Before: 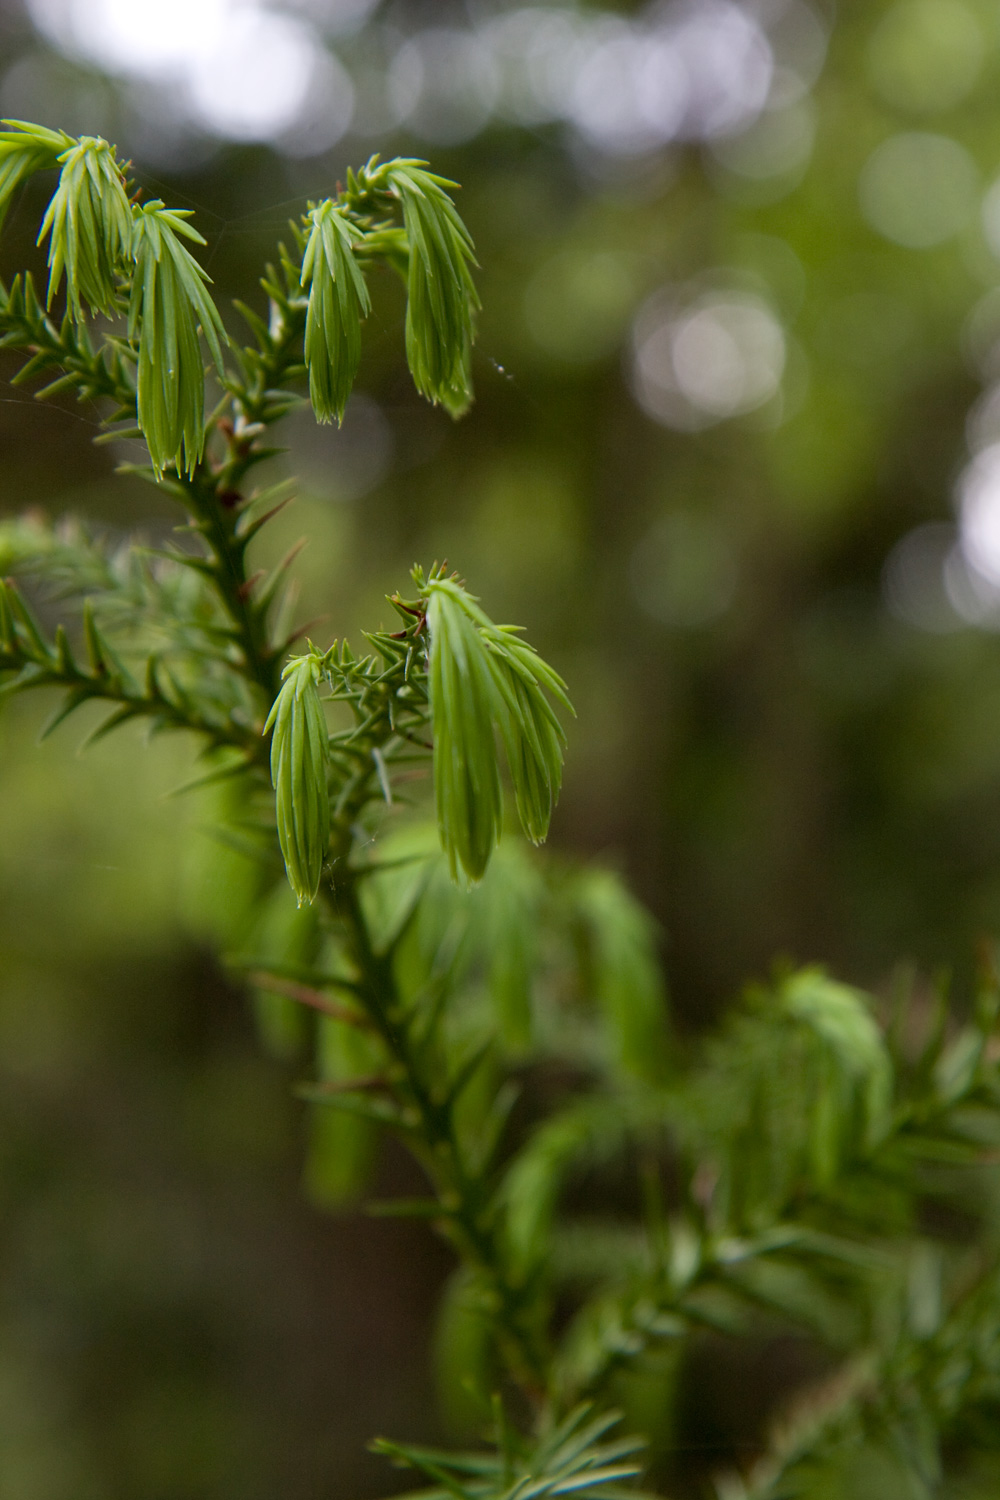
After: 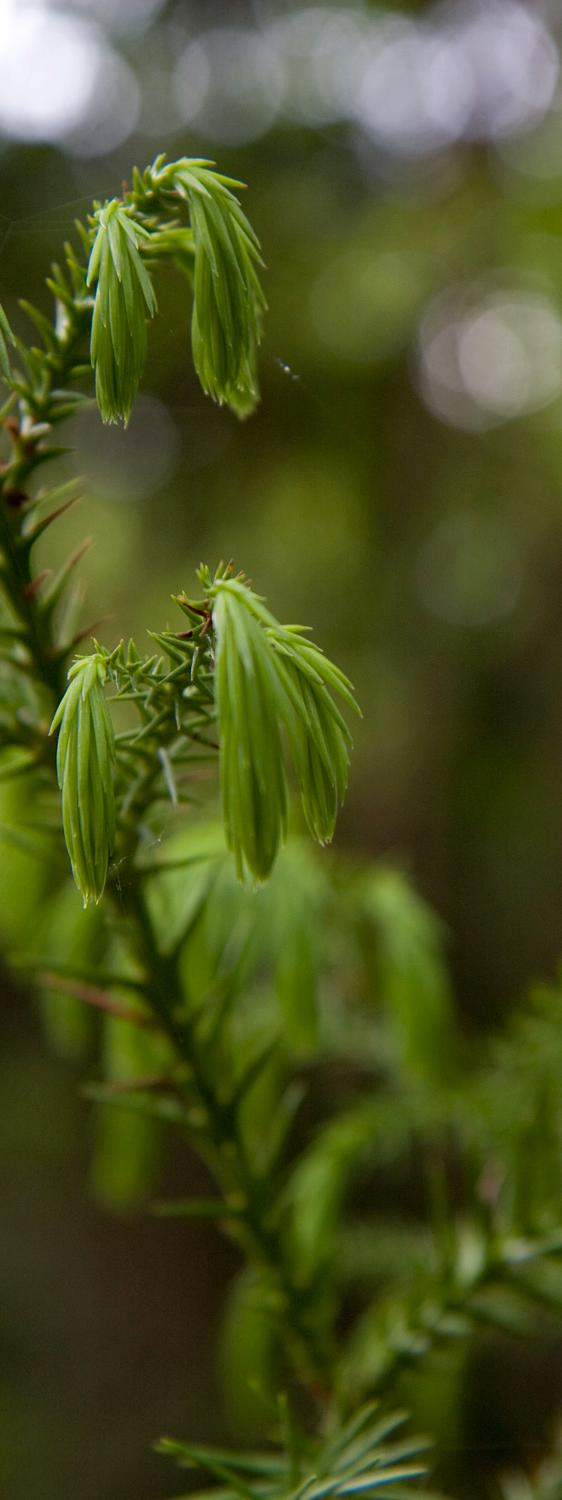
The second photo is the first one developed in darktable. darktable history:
haze removal: compatibility mode true, adaptive false
crop: left 21.496%, right 22.254%
